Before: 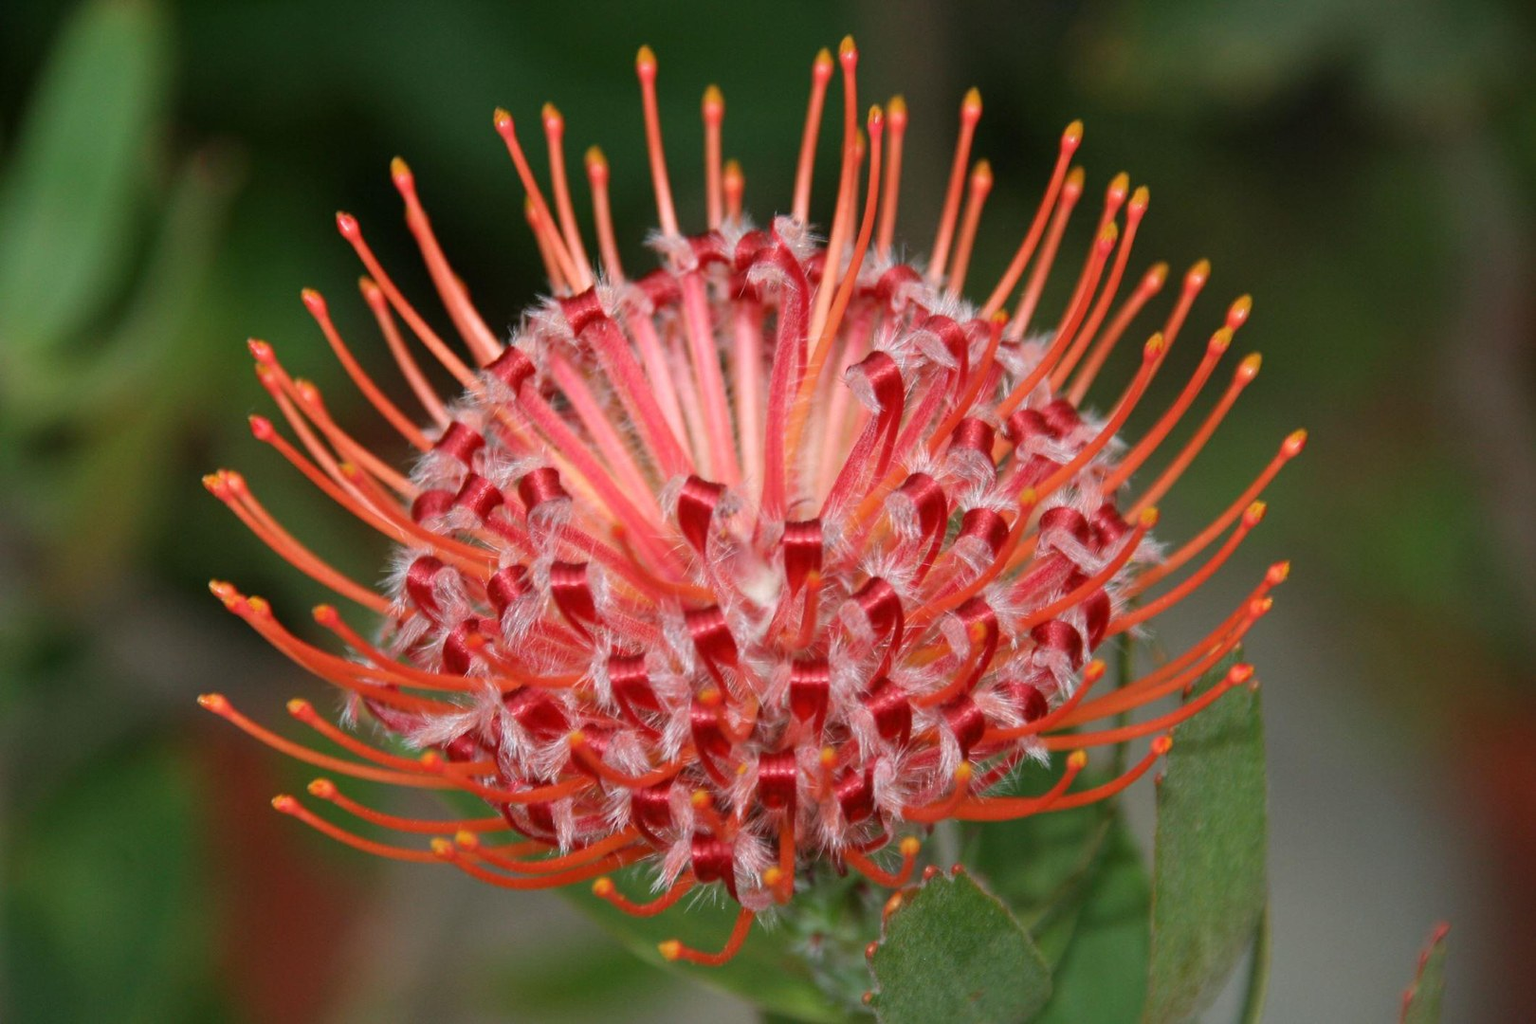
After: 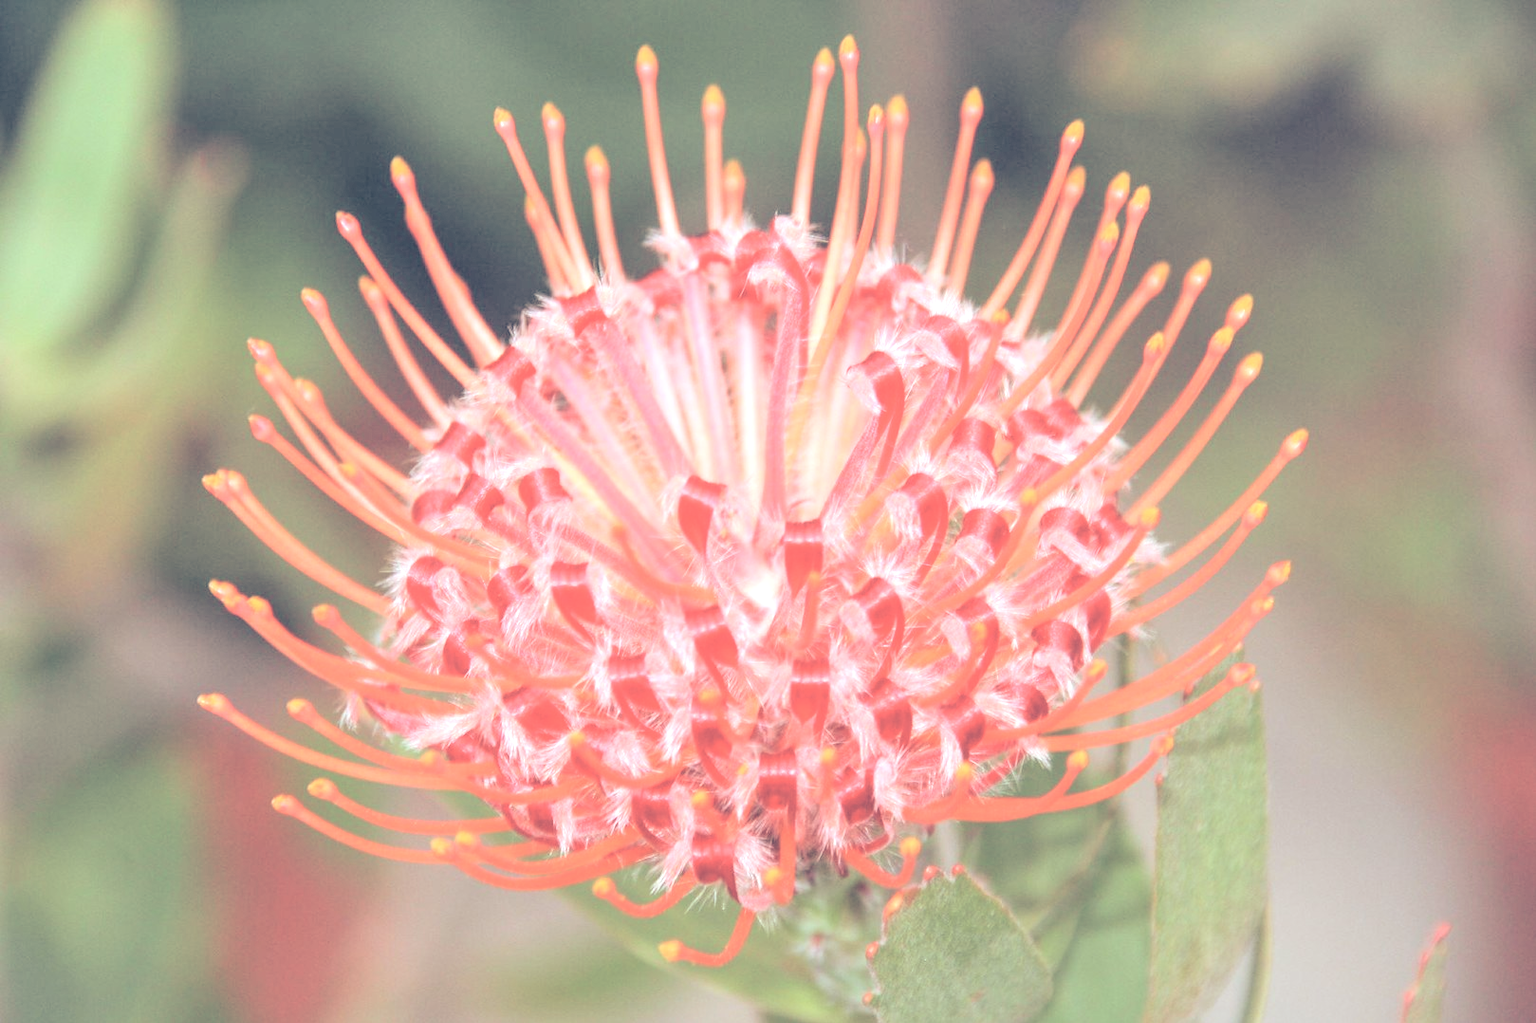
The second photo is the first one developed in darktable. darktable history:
color balance rgb: shadows lift › chroma 9.92%, shadows lift › hue 45.12°, power › luminance 3.26%, power › hue 231.93°, global offset › luminance 0.4%, global offset › chroma 0.21%, global offset › hue 255.02°
contrast brightness saturation: brightness 1
local contrast: highlights 60%, shadows 60%, detail 160%
